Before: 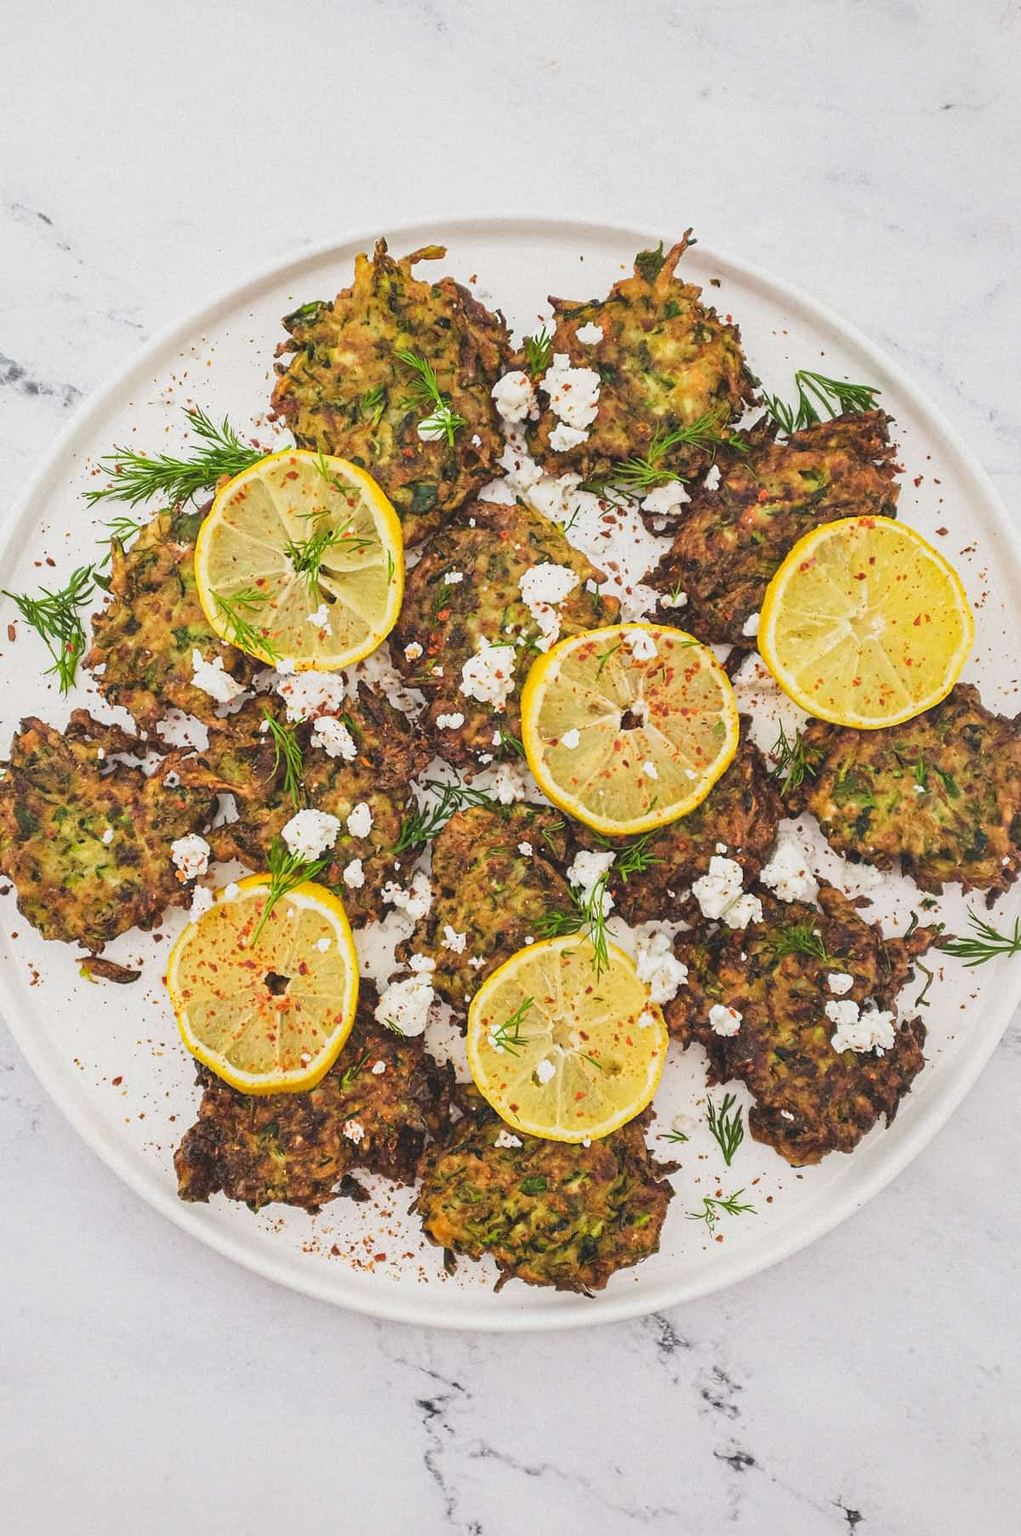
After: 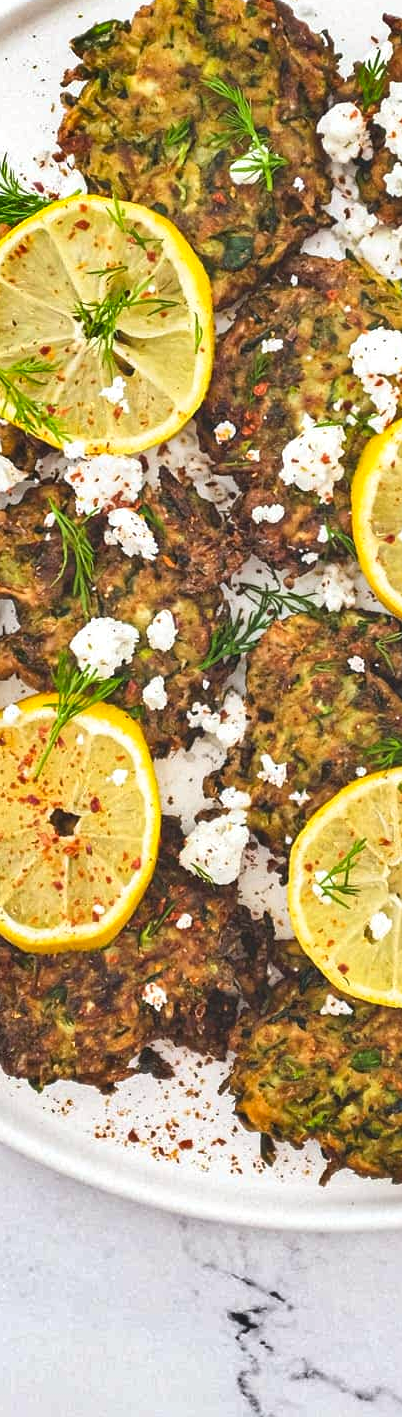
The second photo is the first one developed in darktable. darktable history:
crop and rotate: left 21.77%, top 18.528%, right 44.676%, bottom 2.997%
exposure: exposure 0.375 EV, compensate highlight preservation false
white balance: red 0.986, blue 1.01
shadows and highlights: soften with gaussian
